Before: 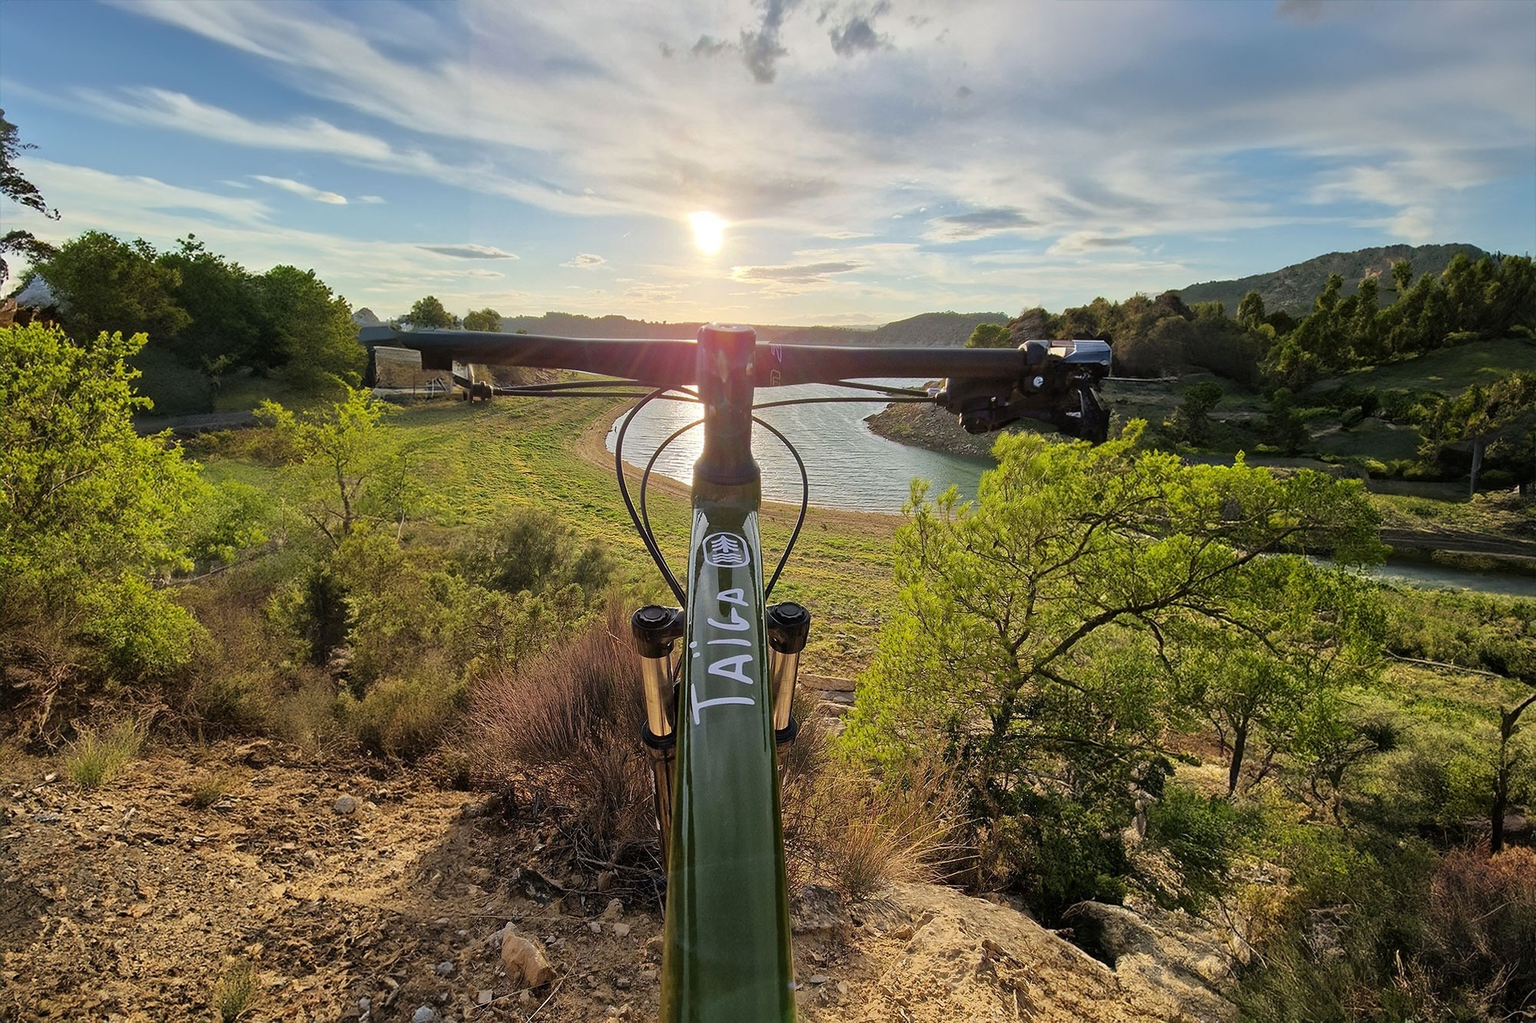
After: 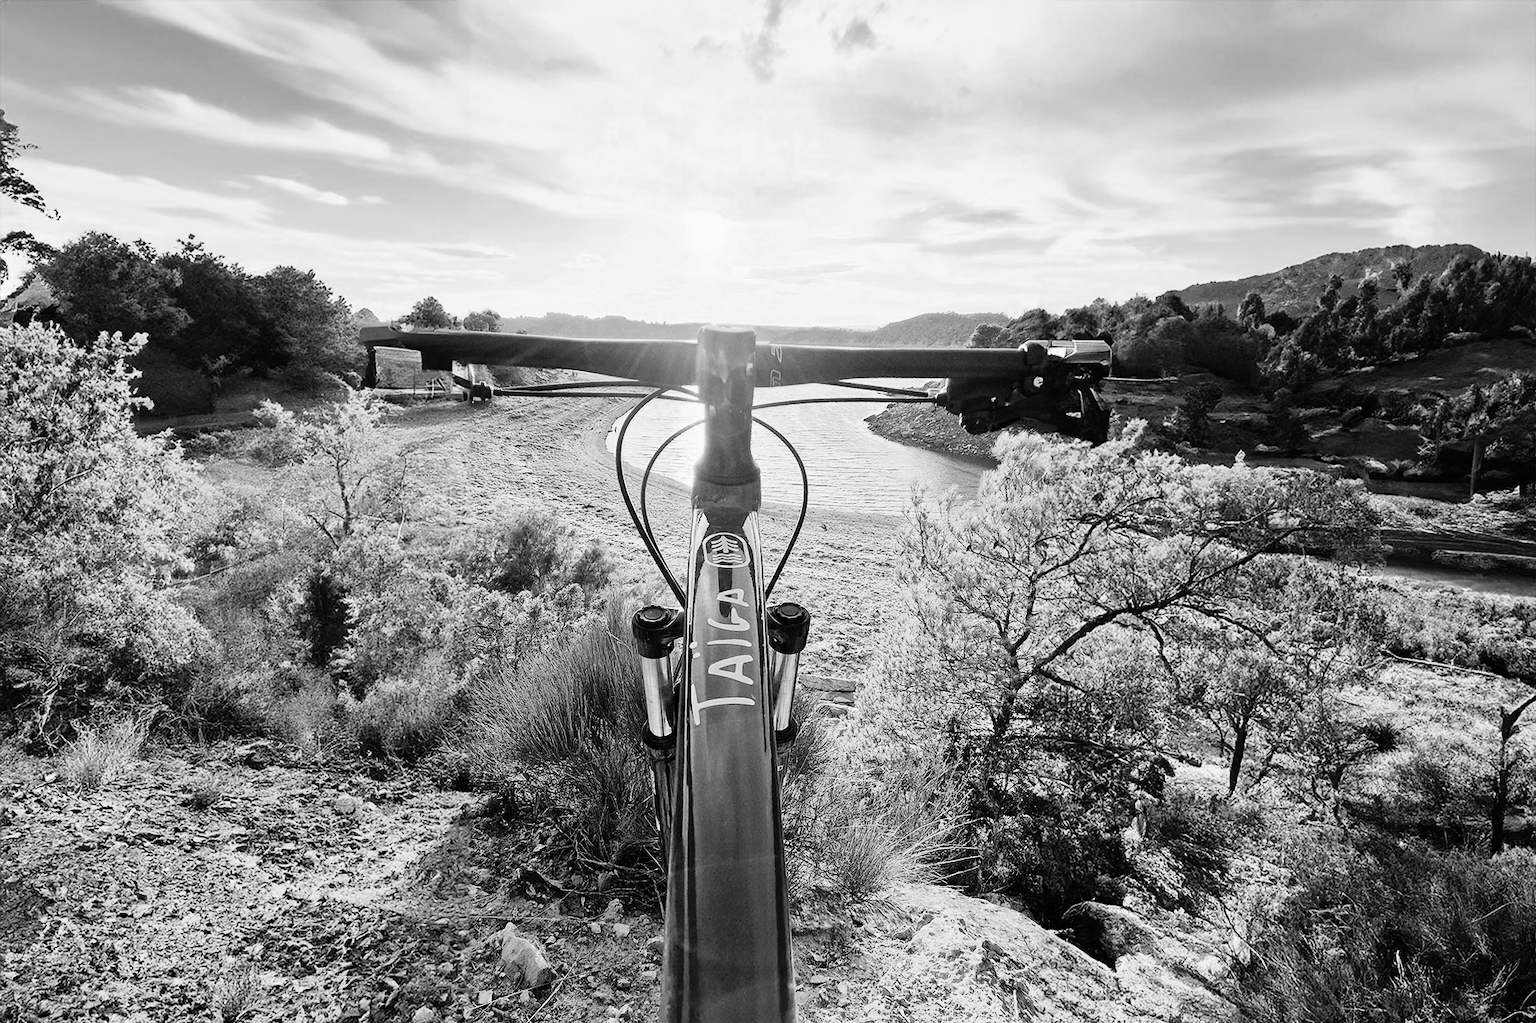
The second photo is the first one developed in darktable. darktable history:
color balance rgb: shadows lift › chroma 1%, shadows lift › hue 113°, highlights gain › chroma 0.2%, highlights gain › hue 333°, perceptual saturation grading › global saturation 20%, perceptual saturation grading › highlights -50%, perceptual saturation grading › shadows 25%, contrast -20%
color zones: curves: ch0 [(0, 0.5) (0.125, 0.4) (0.25, 0.5) (0.375, 0.4) (0.5, 0.4) (0.625, 0.35) (0.75, 0.35) (0.875, 0.5)]; ch1 [(0, 0.35) (0.125, 0.45) (0.25, 0.35) (0.375, 0.35) (0.5, 0.35) (0.625, 0.35) (0.75, 0.45) (0.875, 0.35)]; ch2 [(0, 0.6) (0.125, 0.5) (0.25, 0.5) (0.375, 0.6) (0.5, 0.6) (0.625, 0.5) (0.75, 0.5) (0.875, 0.5)]
monochrome: on, module defaults
rgb curve: curves: ch0 [(0, 0) (0.21, 0.15) (0.24, 0.21) (0.5, 0.75) (0.75, 0.96) (0.89, 0.99) (1, 1)]; ch1 [(0, 0.02) (0.21, 0.13) (0.25, 0.2) (0.5, 0.67) (0.75, 0.9) (0.89, 0.97) (1, 1)]; ch2 [(0, 0.02) (0.21, 0.13) (0.25, 0.2) (0.5, 0.67) (0.75, 0.9) (0.89, 0.97) (1, 1)], compensate middle gray true
